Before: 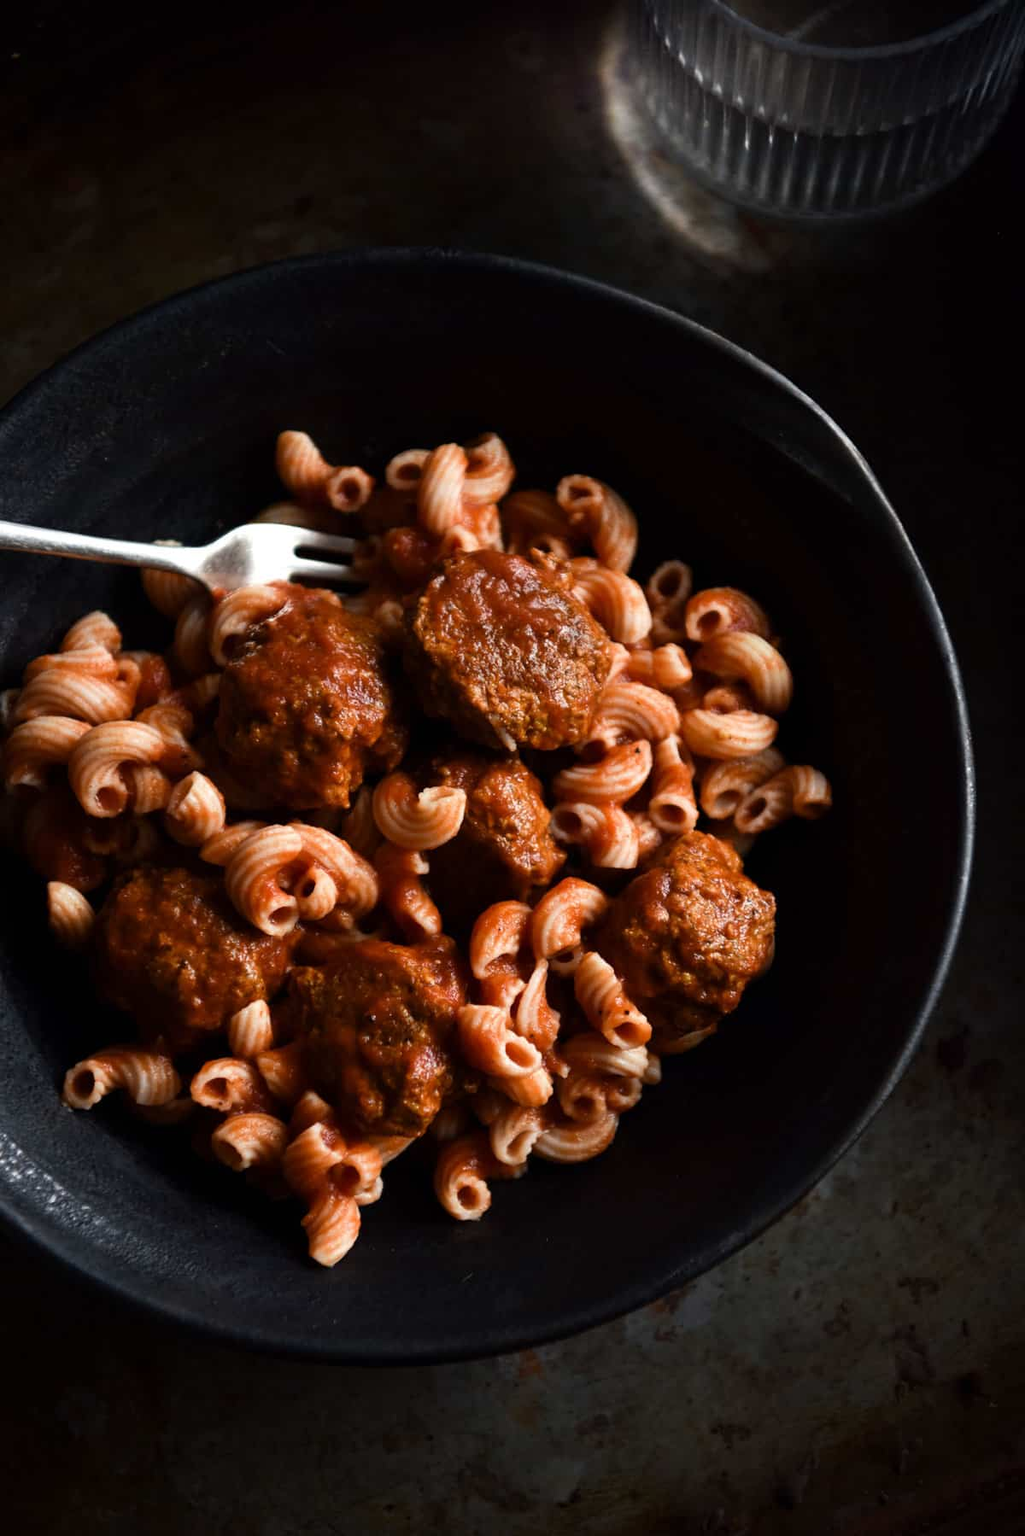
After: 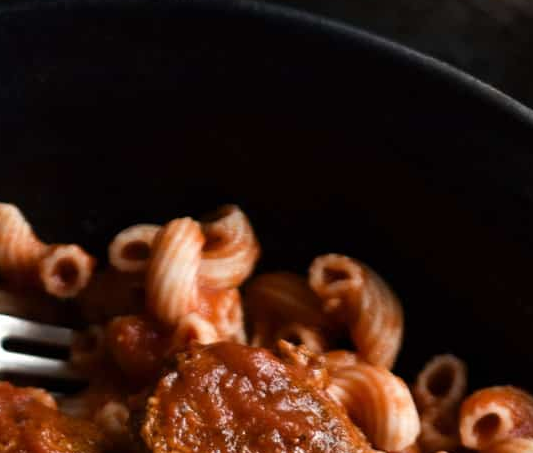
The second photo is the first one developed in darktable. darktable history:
crop: left 28.642%, top 16.818%, right 26.862%, bottom 57.948%
